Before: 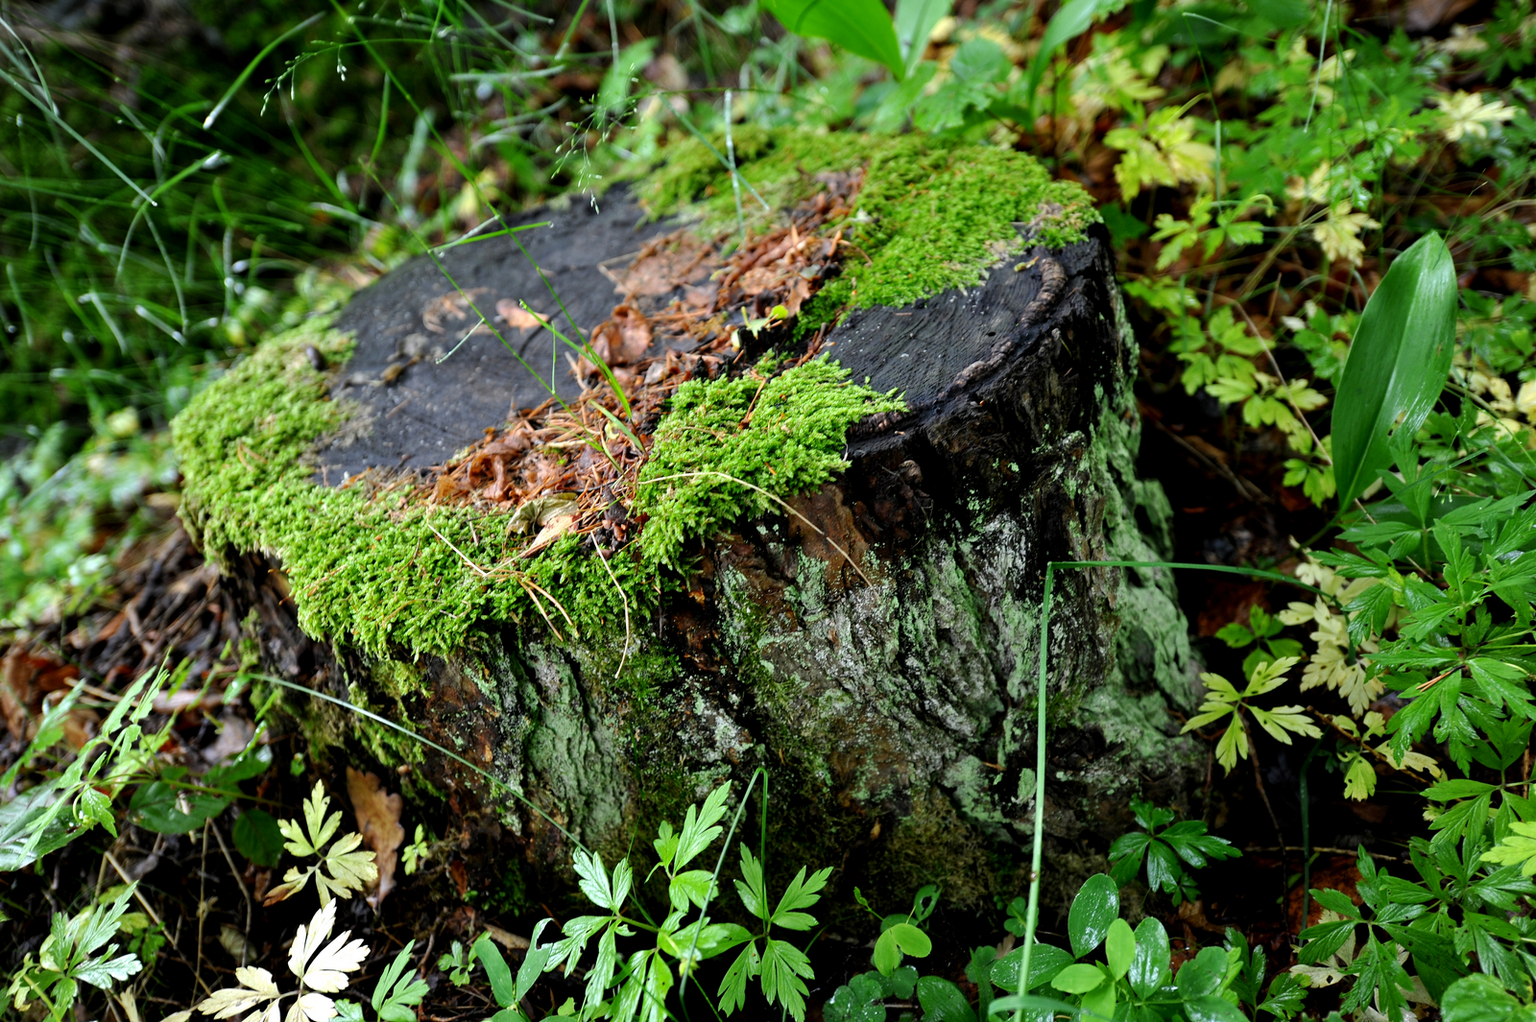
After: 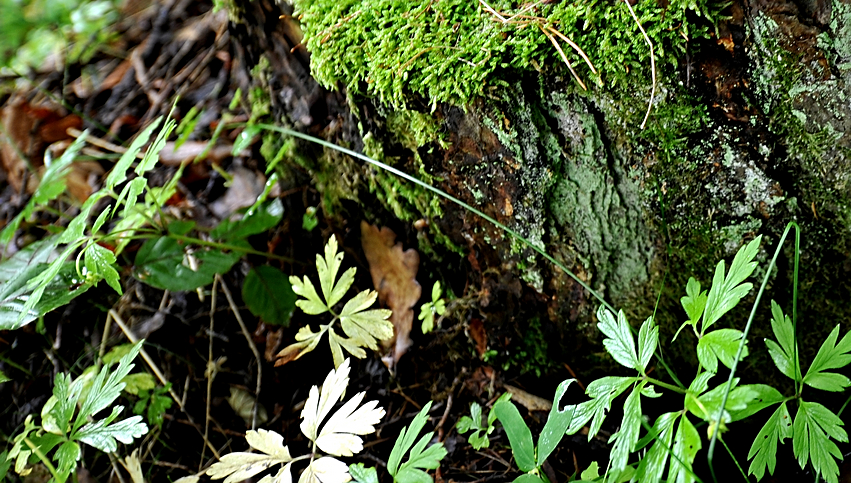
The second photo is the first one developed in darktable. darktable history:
sharpen: on, module defaults
crop and rotate: top 54.359%, right 46.787%, bottom 0.208%
